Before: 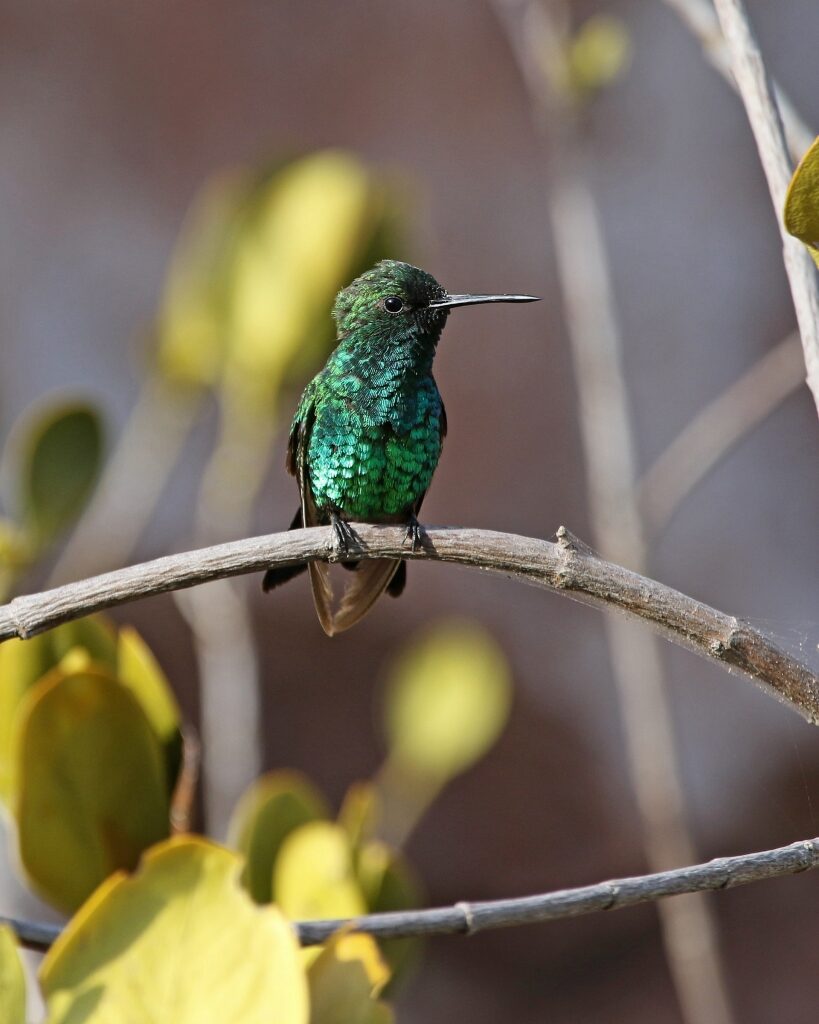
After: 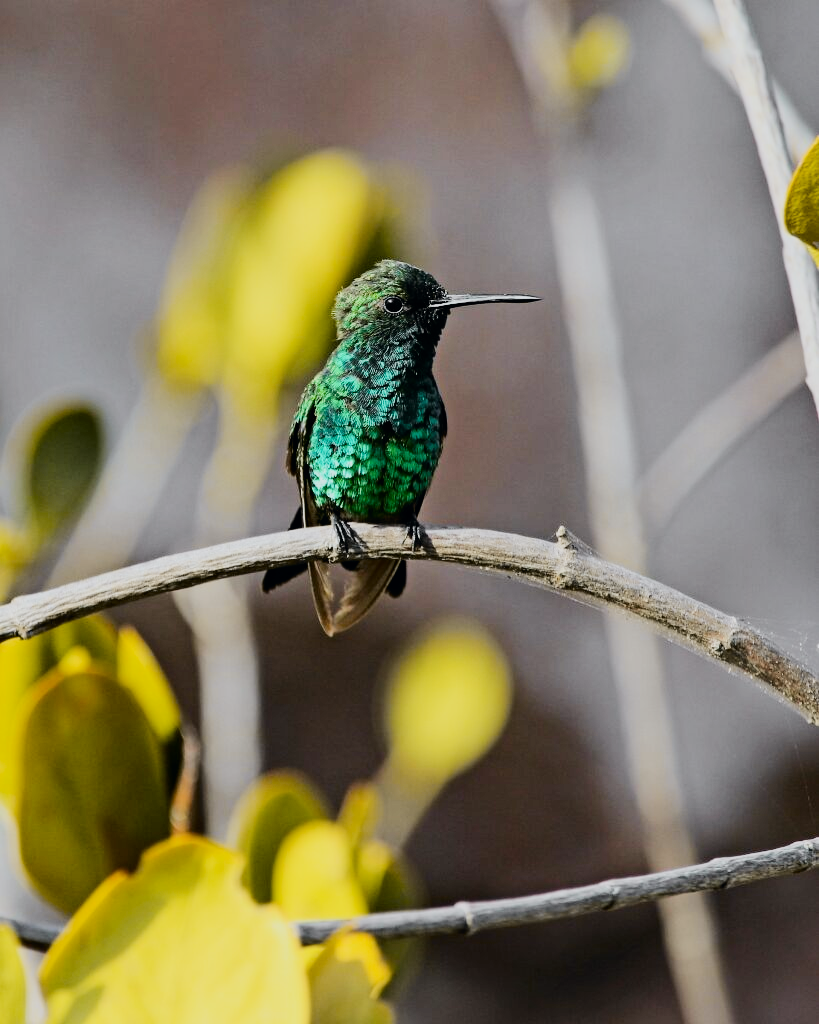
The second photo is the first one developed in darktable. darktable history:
filmic rgb: black relative exposure -7.65 EV, white relative exposure 4.56 EV, hardness 3.61
tone curve: curves: ch0 [(0, 0) (0.11, 0.081) (0.256, 0.259) (0.398, 0.475) (0.498, 0.611) (0.65, 0.757) (0.835, 0.883) (1, 0.961)]; ch1 [(0, 0) (0.346, 0.307) (0.408, 0.369) (0.453, 0.457) (0.482, 0.479) (0.502, 0.498) (0.521, 0.51) (0.553, 0.554) (0.618, 0.65) (0.693, 0.727) (1, 1)]; ch2 [(0, 0) (0.366, 0.337) (0.434, 0.46) (0.485, 0.494) (0.5, 0.494) (0.511, 0.508) (0.537, 0.55) (0.579, 0.599) (0.621, 0.693) (1, 1)], color space Lab, independent channels, preserve colors none
